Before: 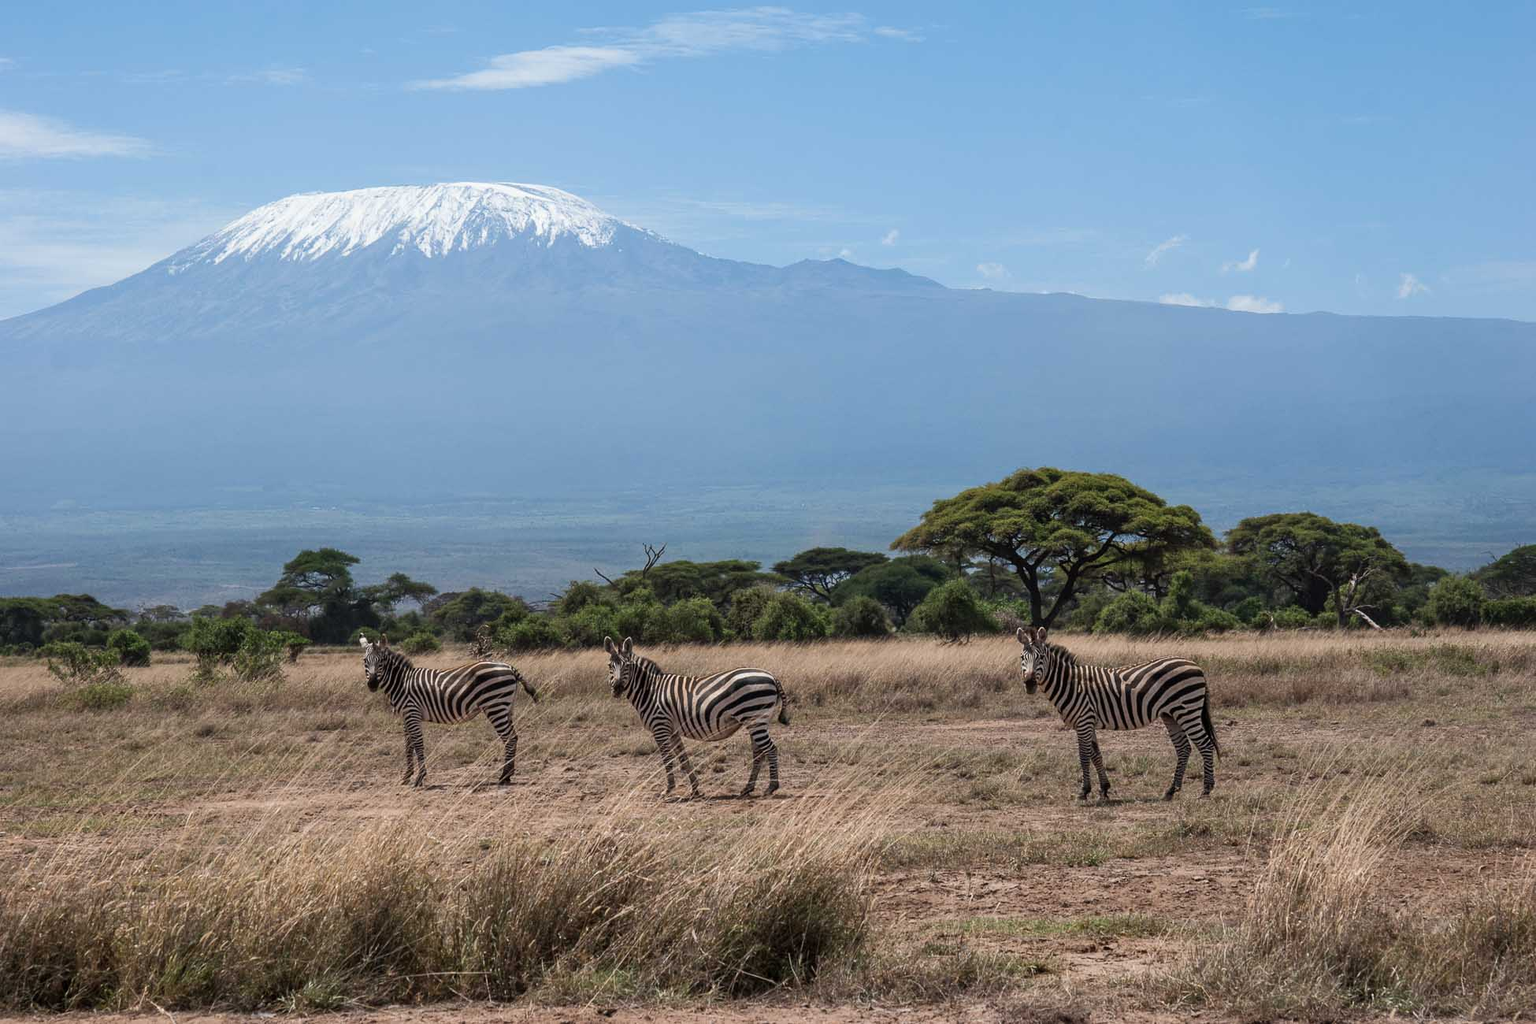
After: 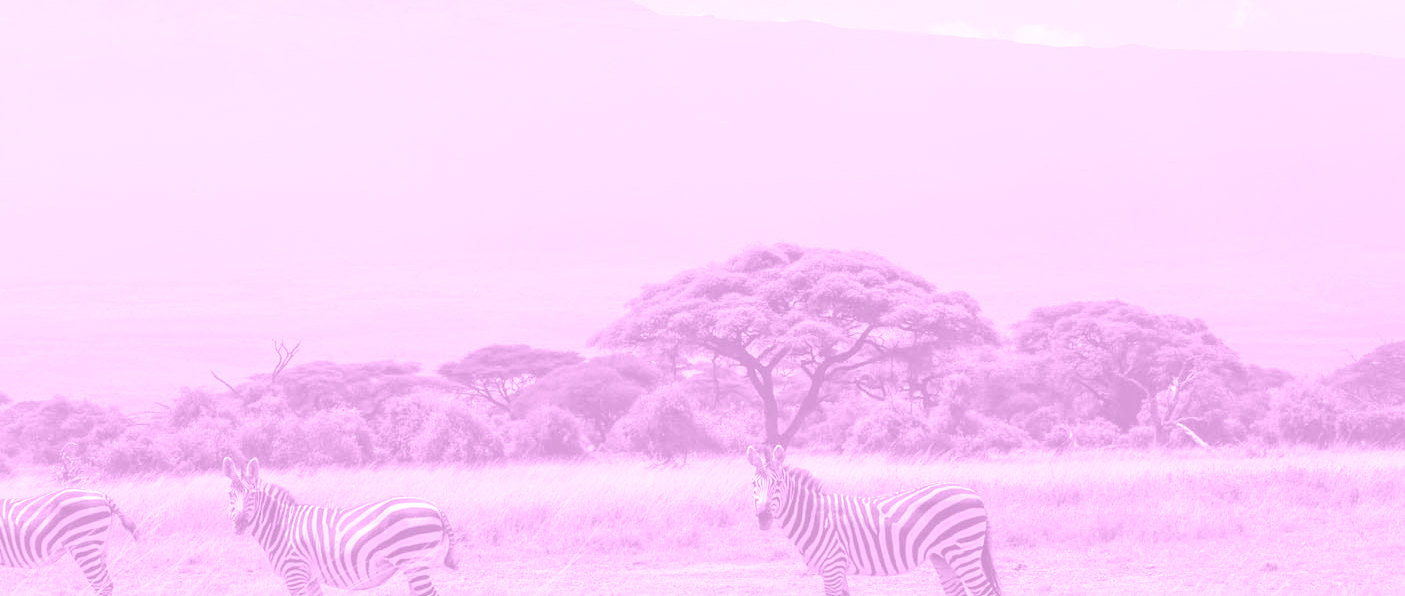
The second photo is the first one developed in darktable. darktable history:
tone equalizer: on, module defaults
exposure: black level correction 0, exposure 1.4 EV, compensate highlight preservation false
crop and rotate: left 27.938%, top 27.046%, bottom 27.046%
colorize: hue 331.2°, saturation 75%, source mix 30.28%, lightness 70.52%, version 1
